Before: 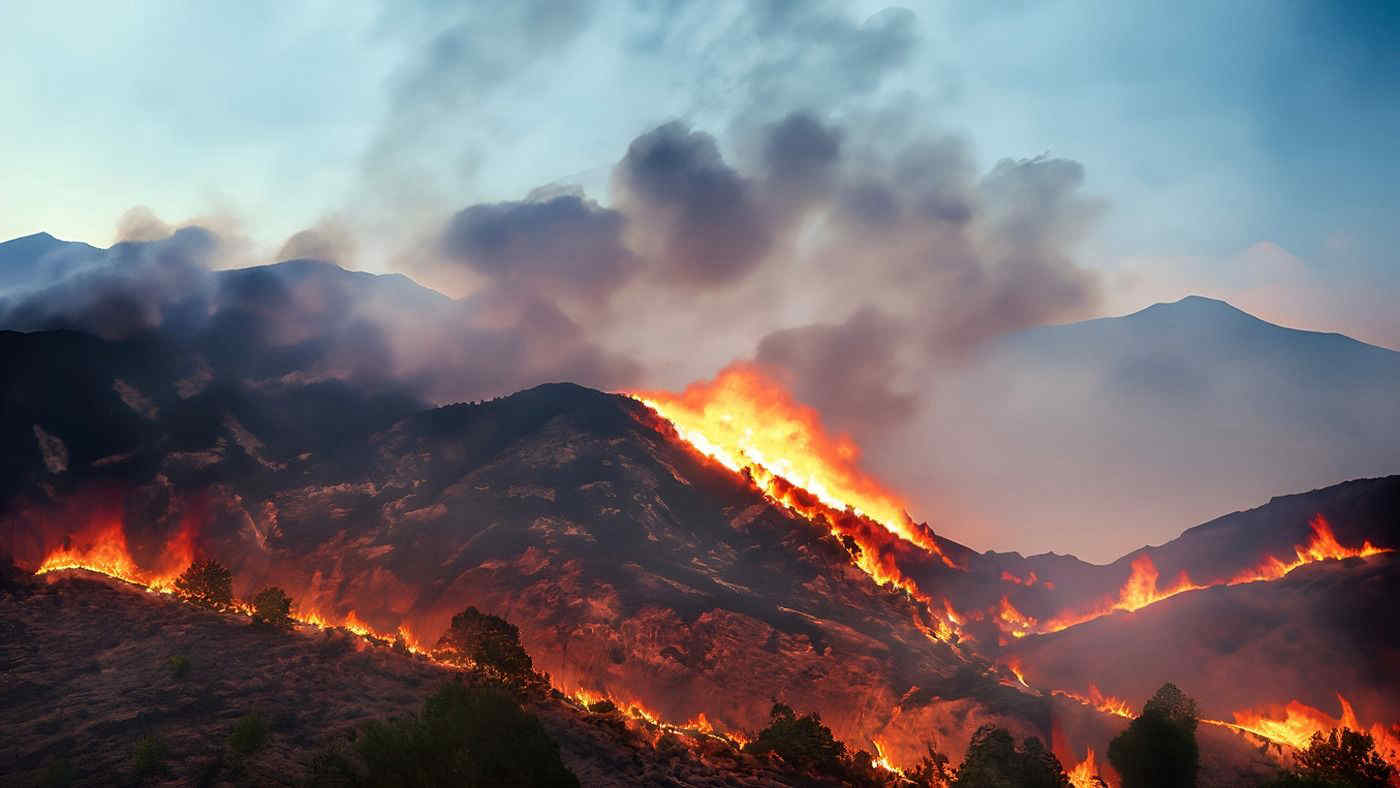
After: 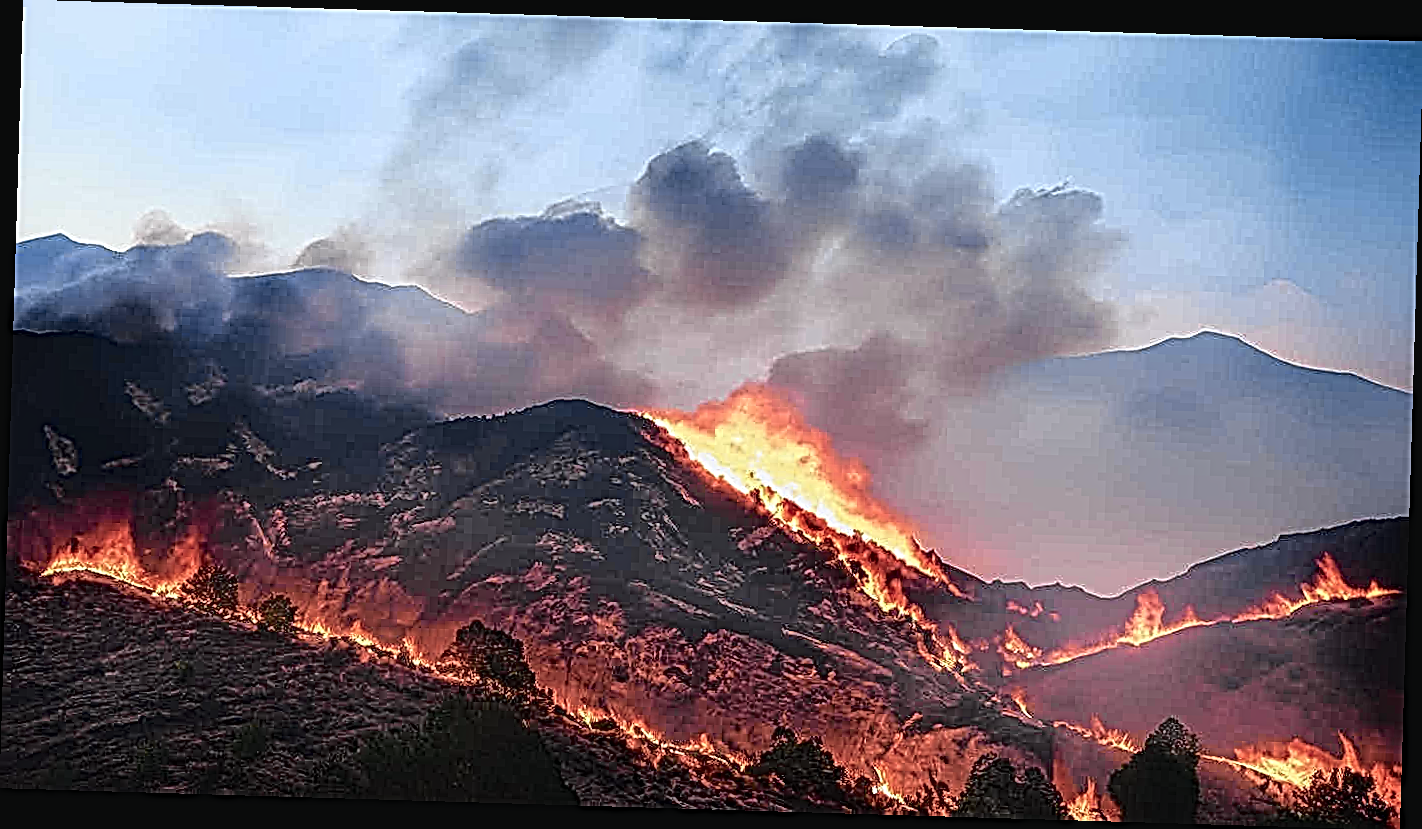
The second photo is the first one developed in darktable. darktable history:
sharpen: radius 2.543, amount 0.636
local contrast: mode bilateral grid, contrast 20, coarseness 3, detail 300%, midtone range 0.2
tone curve: curves: ch0 [(0, 0.009) (0.105, 0.08) (0.195, 0.18) (0.283, 0.316) (0.384, 0.434) (0.485, 0.531) (0.638, 0.69) (0.81, 0.872) (1, 0.977)]; ch1 [(0, 0) (0.161, 0.092) (0.35, 0.33) (0.379, 0.401) (0.456, 0.469) (0.502, 0.5) (0.525, 0.514) (0.586, 0.604) (0.642, 0.645) (0.858, 0.817) (1, 0.942)]; ch2 [(0, 0) (0.371, 0.362) (0.437, 0.437) (0.48, 0.49) (0.53, 0.515) (0.56, 0.571) (0.622, 0.606) (0.881, 0.795) (1, 0.929)], color space Lab, independent channels, preserve colors none
rotate and perspective: rotation 1.72°, automatic cropping off
contrast brightness saturation: contrast -0.08, brightness -0.04, saturation -0.11
white balance: red 1.004, blue 1.096
